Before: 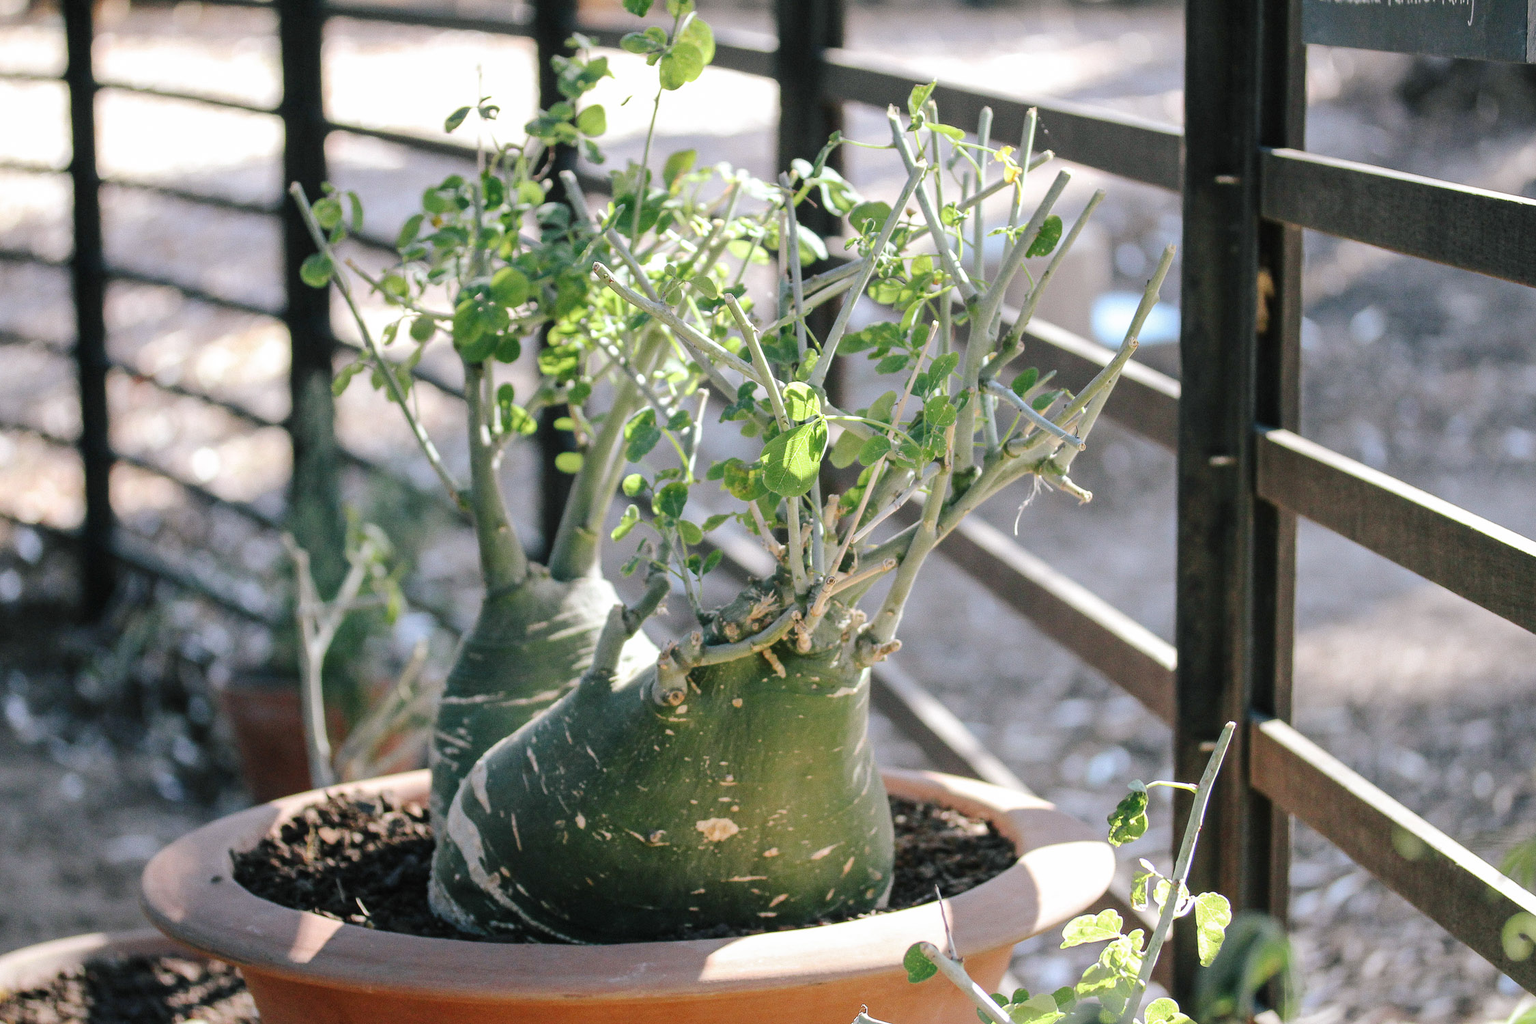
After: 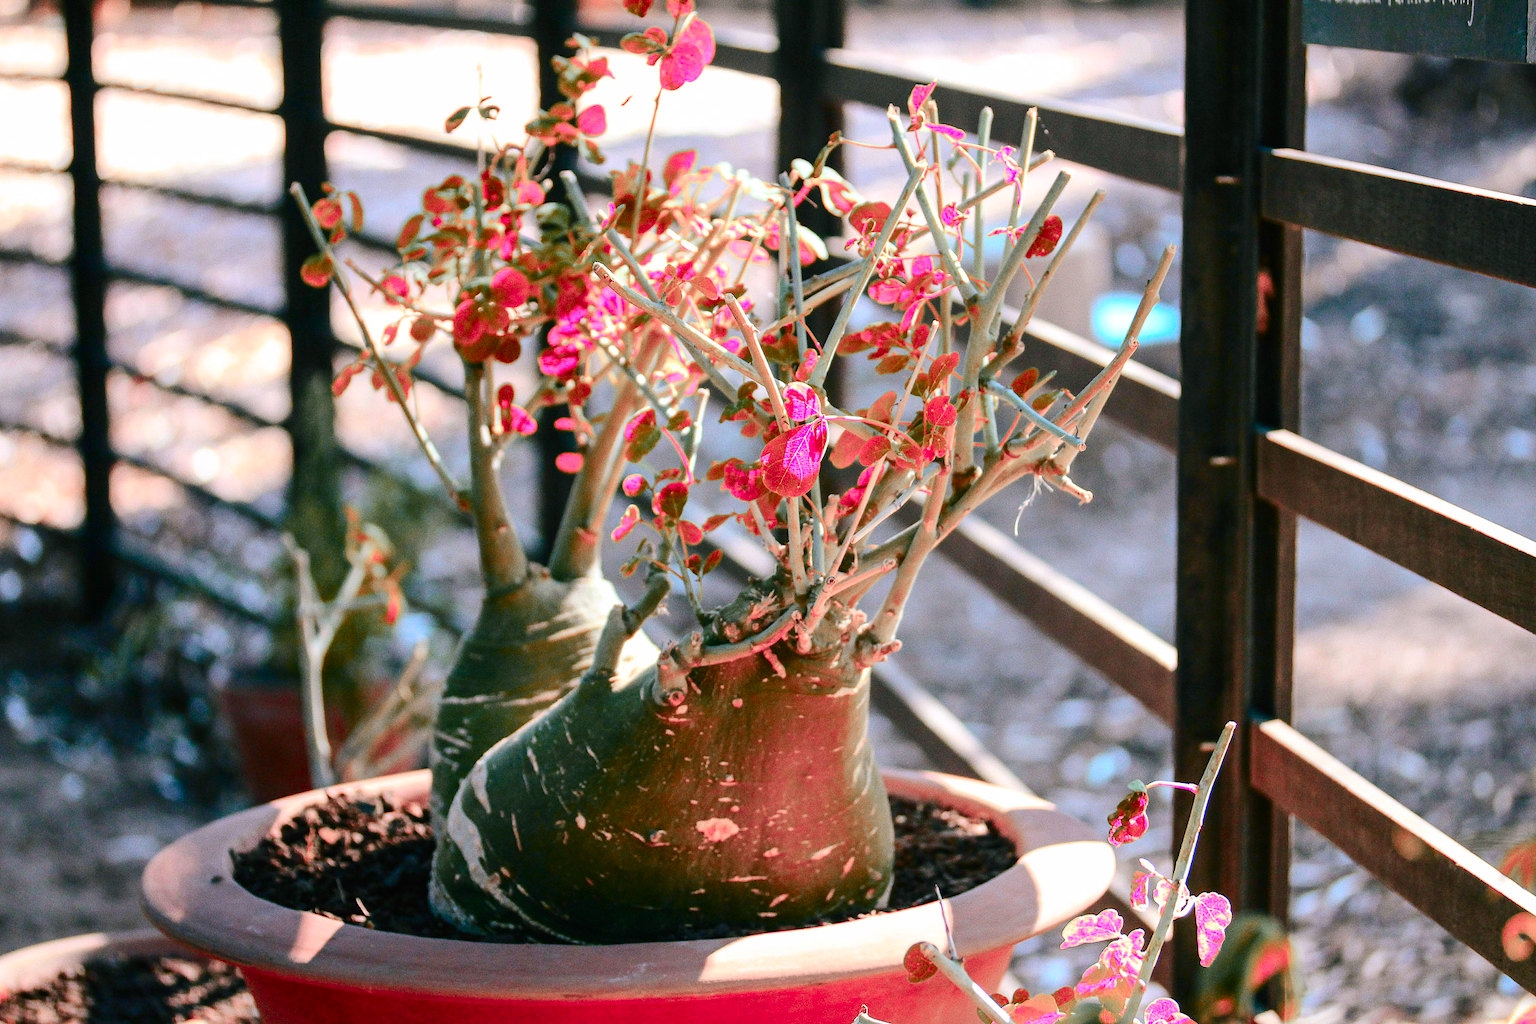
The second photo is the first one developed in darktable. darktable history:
base curve: curves: ch0 [(0, 0) (0.74, 0.67) (1, 1)], preserve colors none
color zones: curves: ch2 [(0, 0.488) (0.143, 0.417) (0.286, 0.212) (0.429, 0.179) (0.571, 0.154) (0.714, 0.415) (0.857, 0.495) (1, 0.488)]
contrast brightness saturation: contrast 0.256, brightness 0.013, saturation 0.867
